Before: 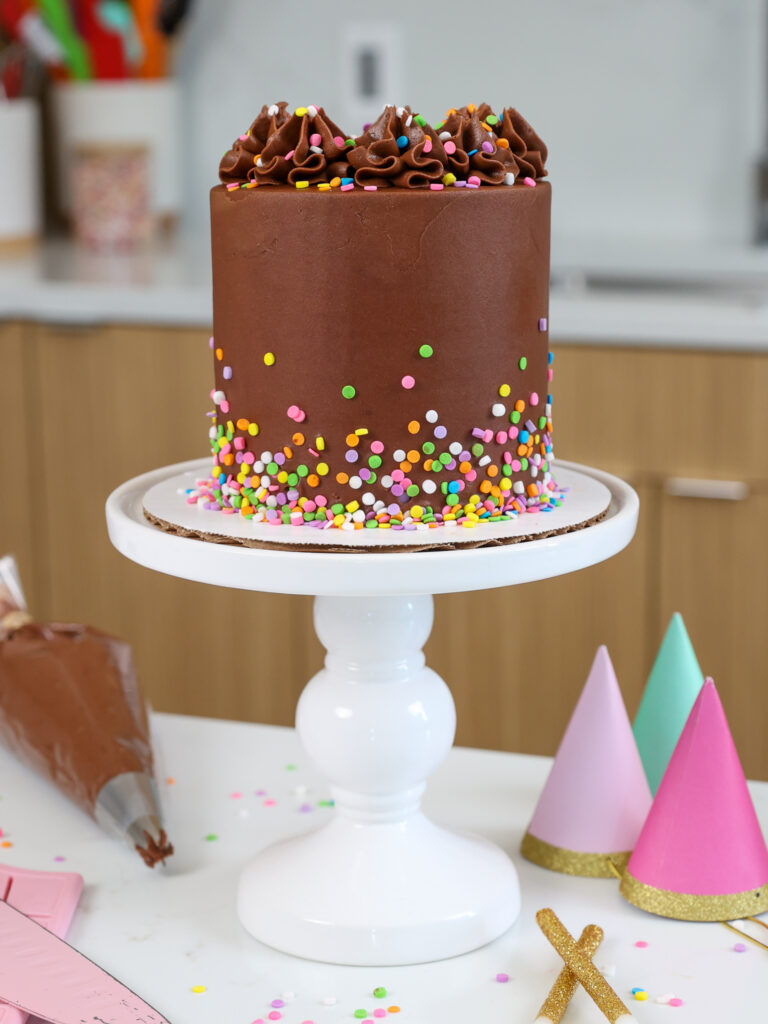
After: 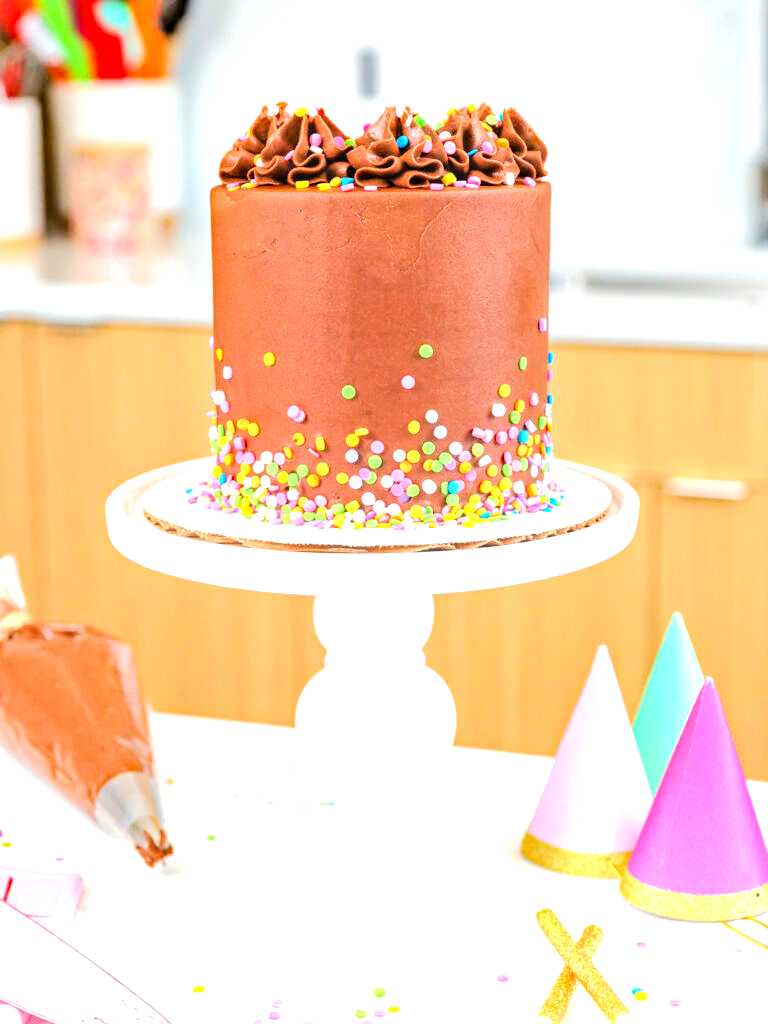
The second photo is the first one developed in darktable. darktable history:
local contrast: on, module defaults
haze removal: strength 0.301, distance 0.243, compatibility mode true, adaptive false
exposure: black level correction 0, exposure 1.365 EV, compensate highlight preservation false
tone equalizer: -7 EV 0.15 EV, -6 EV 0.584 EV, -5 EV 1.19 EV, -4 EV 1.29 EV, -3 EV 1.16 EV, -2 EV 0.6 EV, -1 EV 0.153 EV, edges refinement/feathering 500, mask exposure compensation -1.57 EV, preserve details no
